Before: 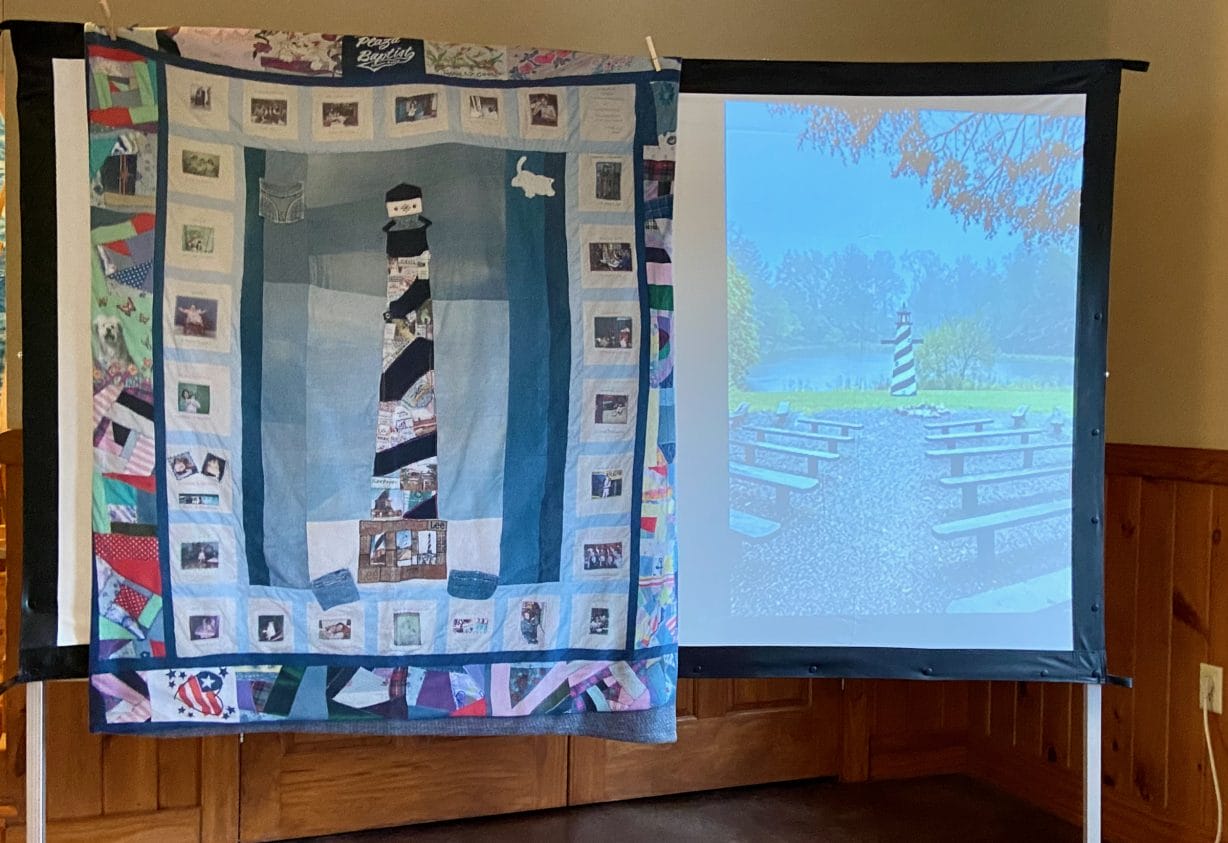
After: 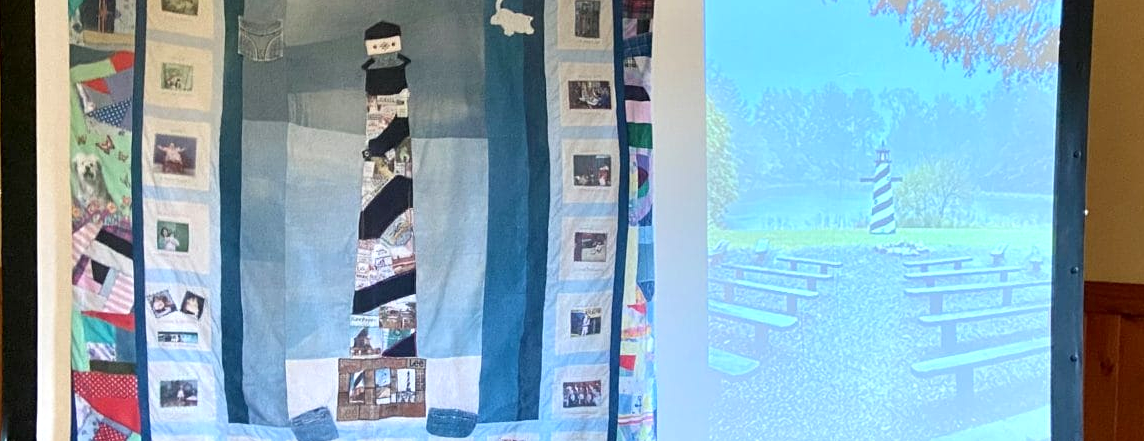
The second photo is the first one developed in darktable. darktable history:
crop: left 1.744%, top 19.225%, right 5.069%, bottom 28.357%
exposure: black level correction 0.001, exposure 0.5 EV, compensate exposure bias true, compensate highlight preservation false
